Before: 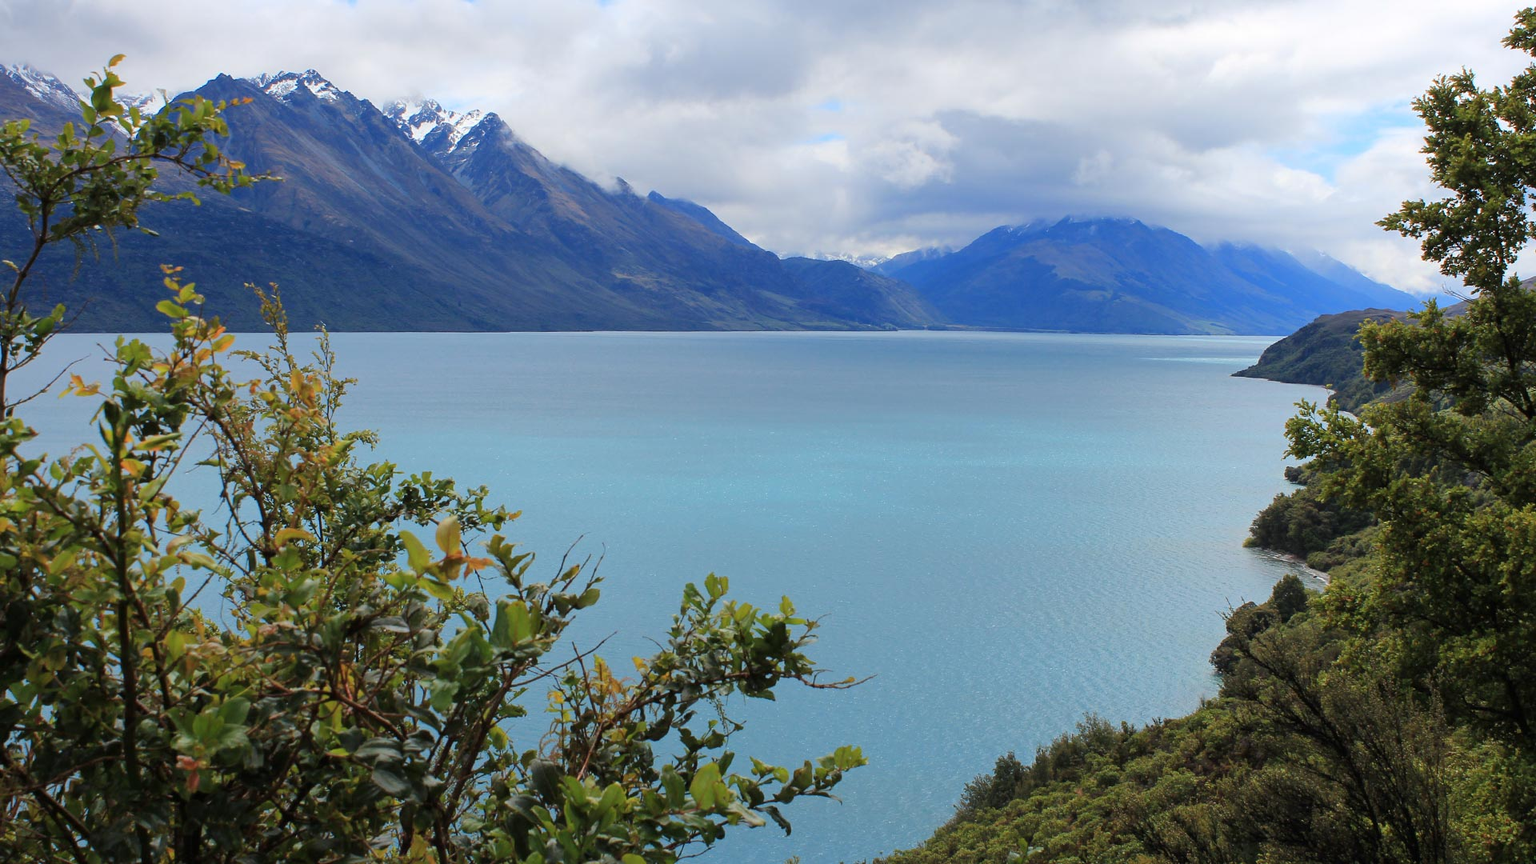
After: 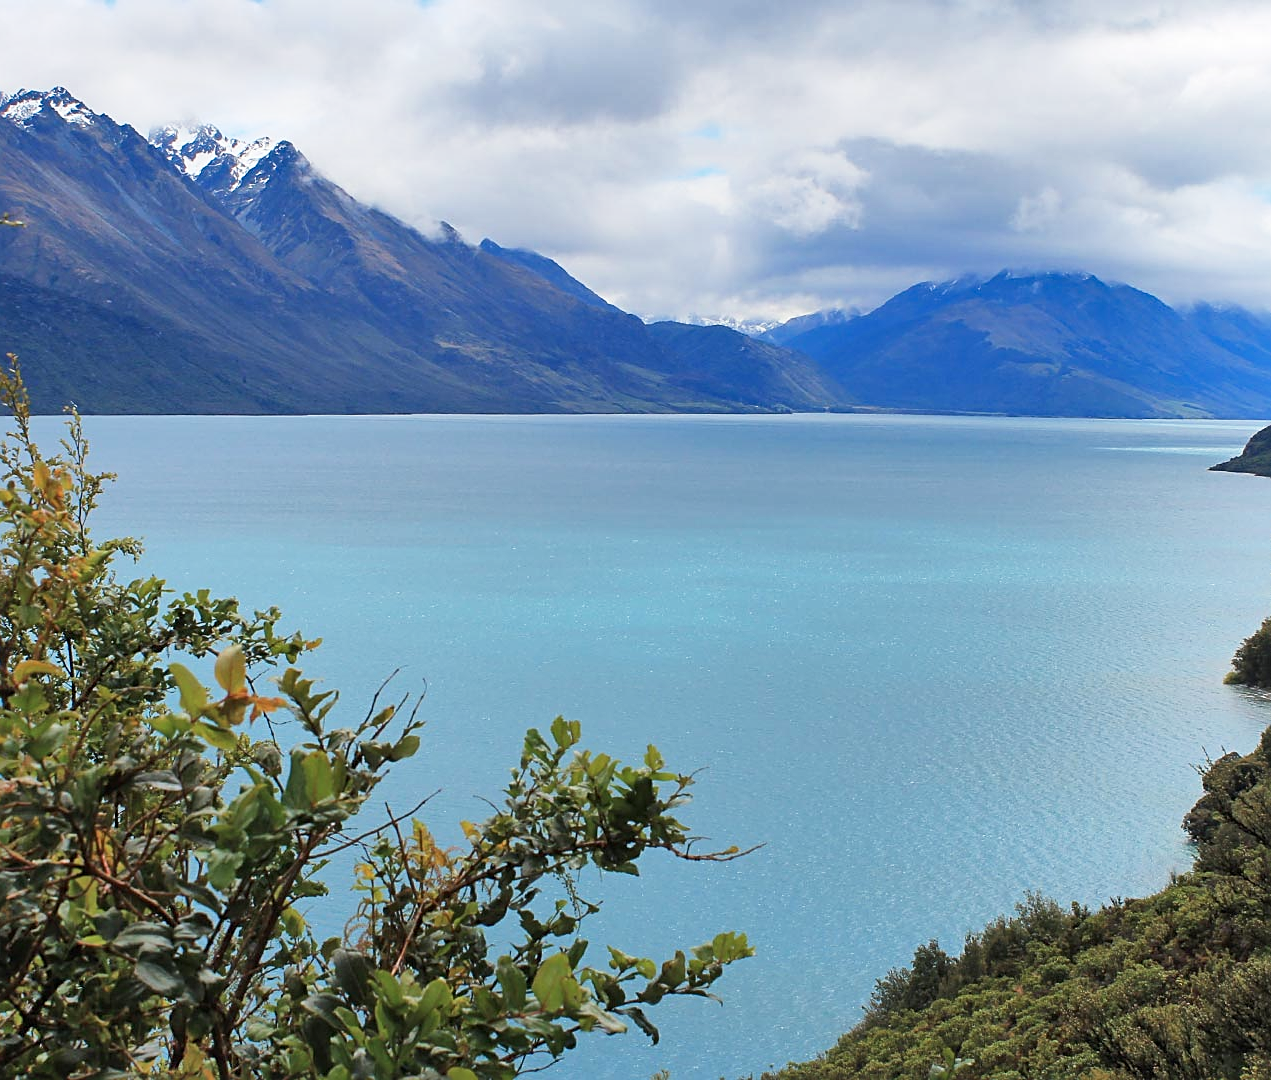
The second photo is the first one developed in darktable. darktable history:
base curve: curves: ch0 [(0, 0) (0.666, 0.806) (1, 1)], preserve colors none
sharpen: on, module defaults
crop: left 17.211%, right 16.552%
shadows and highlights: low approximation 0.01, soften with gaussian
color zones: curves: ch0 [(0, 0.5) (0.143, 0.5) (0.286, 0.456) (0.429, 0.5) (0.571, 0.5) (0.714, 0.5) (0.857, 0.5) (1, 0.5)]; ch1 [(0, 0.5) (0.143, 0.5) (0.286, 0.422) (0.429, 0.5) (0.571, 0.5) (0.714, 0.5) (0.857, 0.5) (1, 0.5)]
